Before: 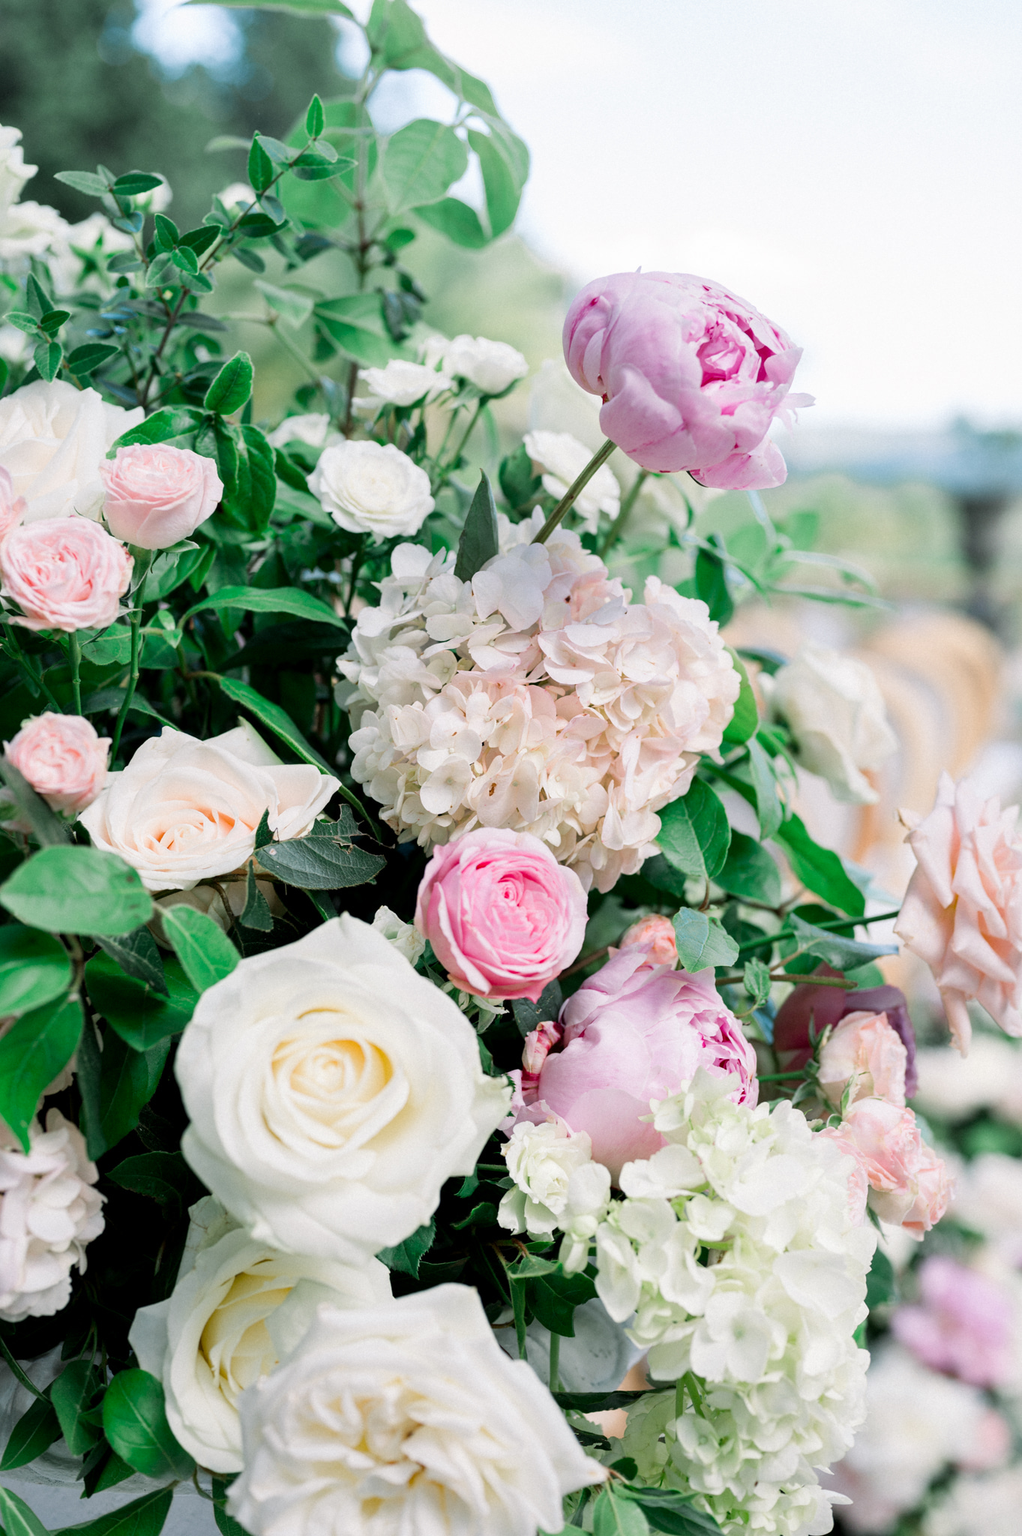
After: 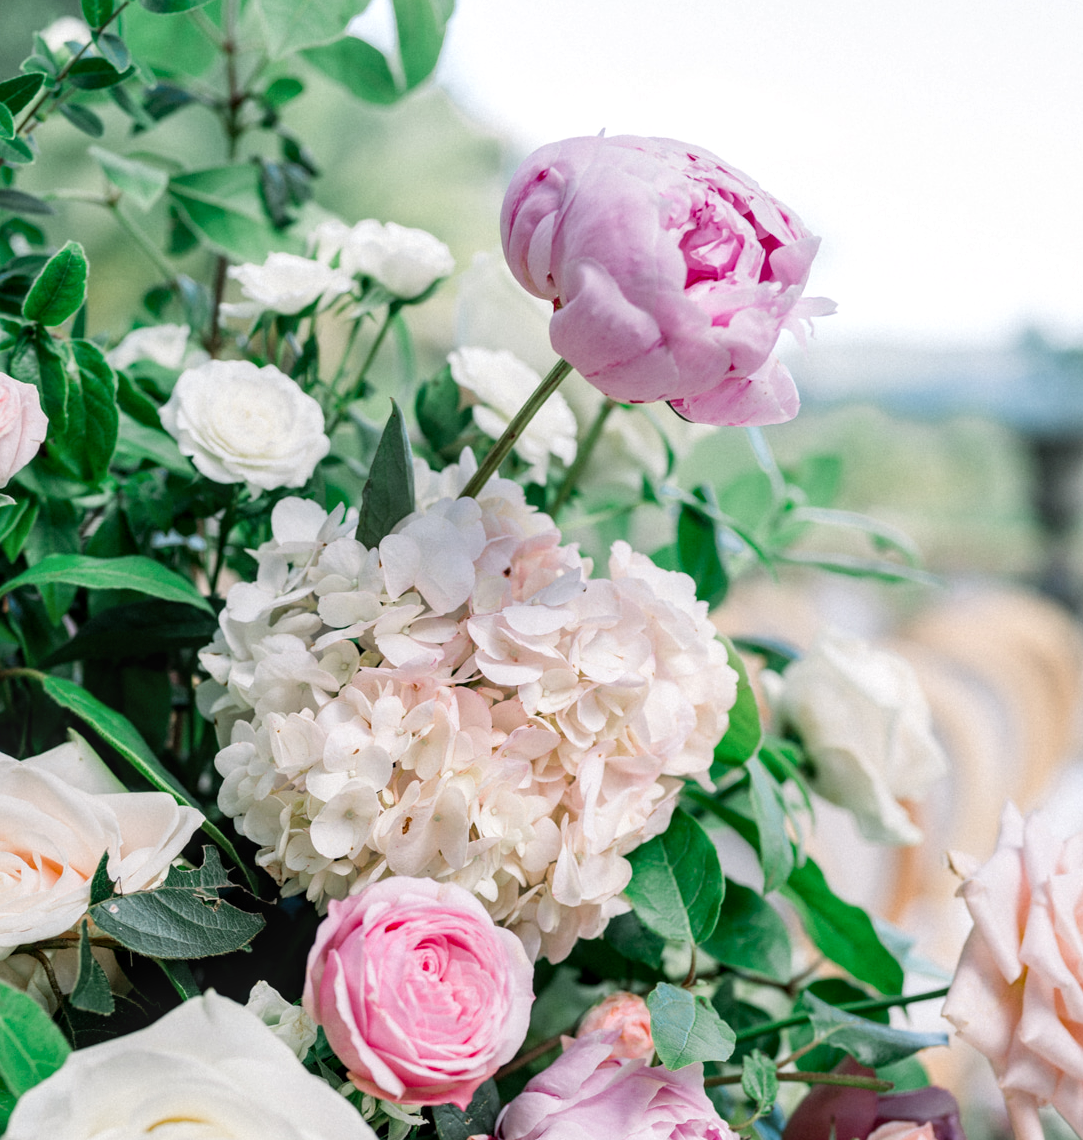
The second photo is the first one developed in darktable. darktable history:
local contrast: on, module defaults
crop: left 18.38%, top 11.092%, right 2.134%, bottom 33.217%
